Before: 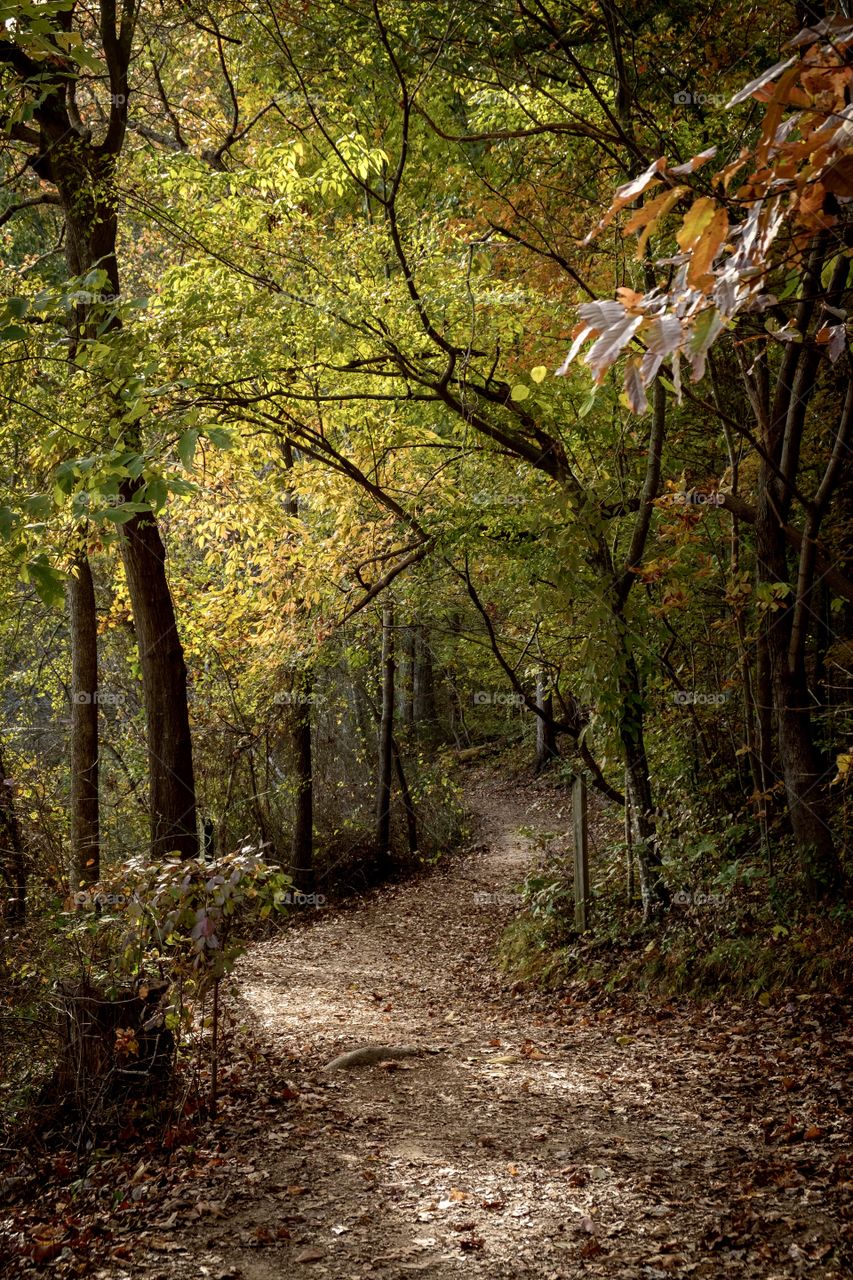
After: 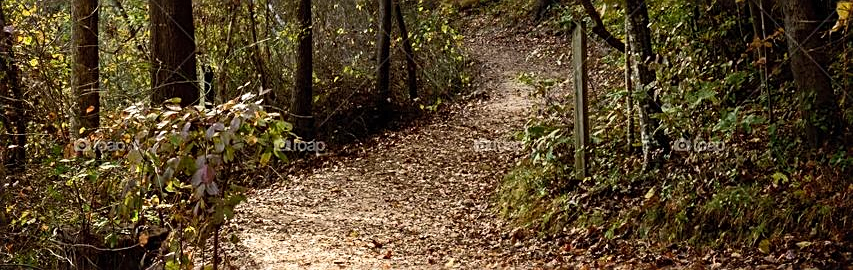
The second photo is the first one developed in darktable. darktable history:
contrast brightness saturation: contrast 0.196, brightness 0.162, saturation 0.223
crop and rotate: top 58.846%, bottom 20.053%
sharpen: on, module defaults
